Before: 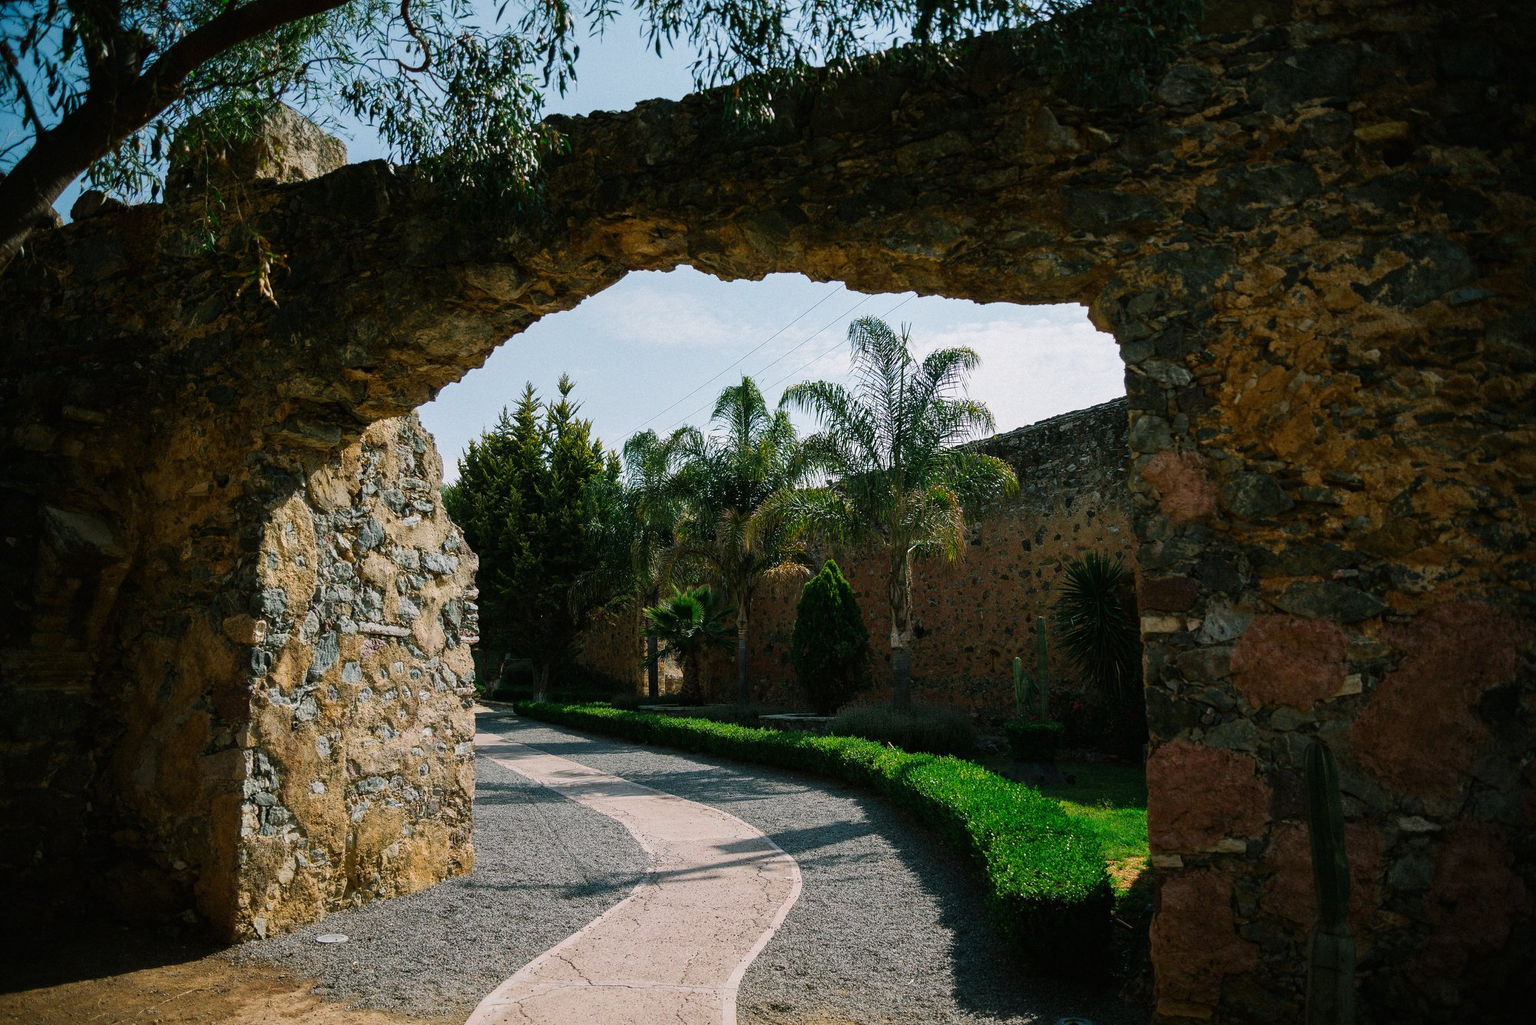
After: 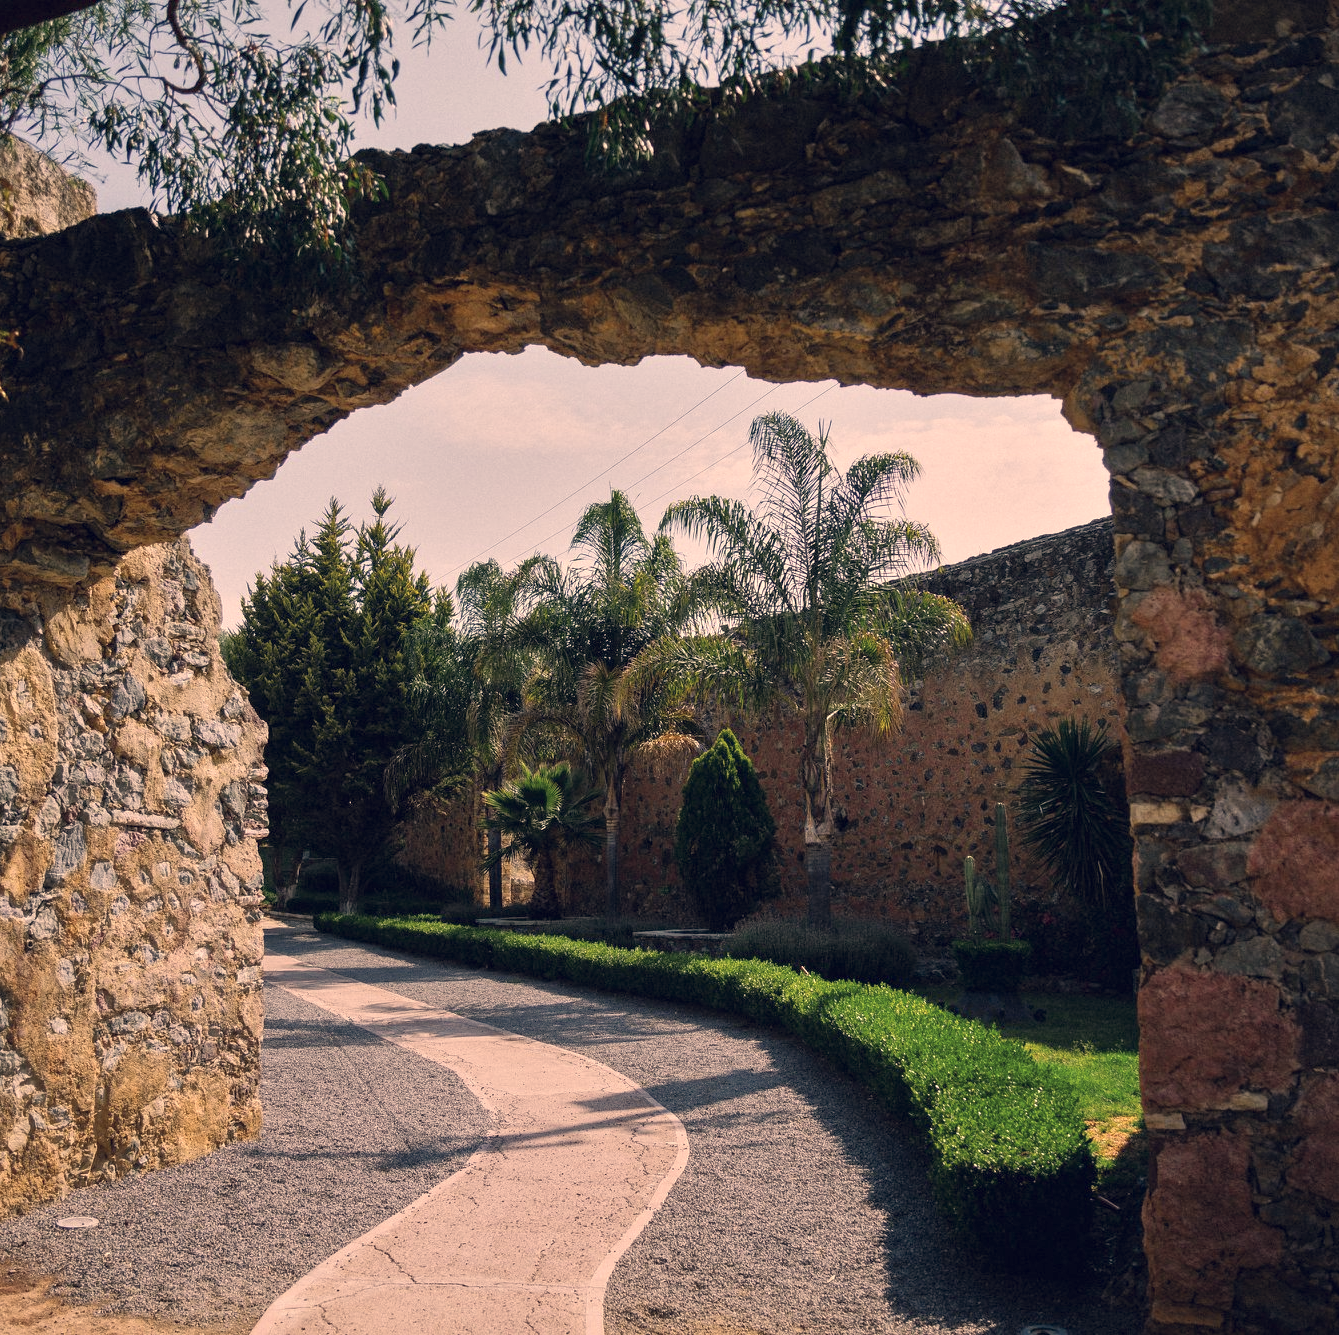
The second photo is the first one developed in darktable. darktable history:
crop and rotate: left 17.766%, right 15.265%
exposure: exposure -0.07 EV, compensate highlight preservation false
color correction: highlights a* 20.05, highlights b* 26.73, shadows a* 3.31, shadows b* -17.65, saturation 0.725
tone equalizer: -8 EV 0.973 EV, -7 EV 0.984 EV, -6 EV 1.03 EV, -5 EV 1.01 EV, -4 EV 1.03 EV, -3 EV 0.722 EV, -2 EV 0.471 EV, -1 EV 0.254 EV
